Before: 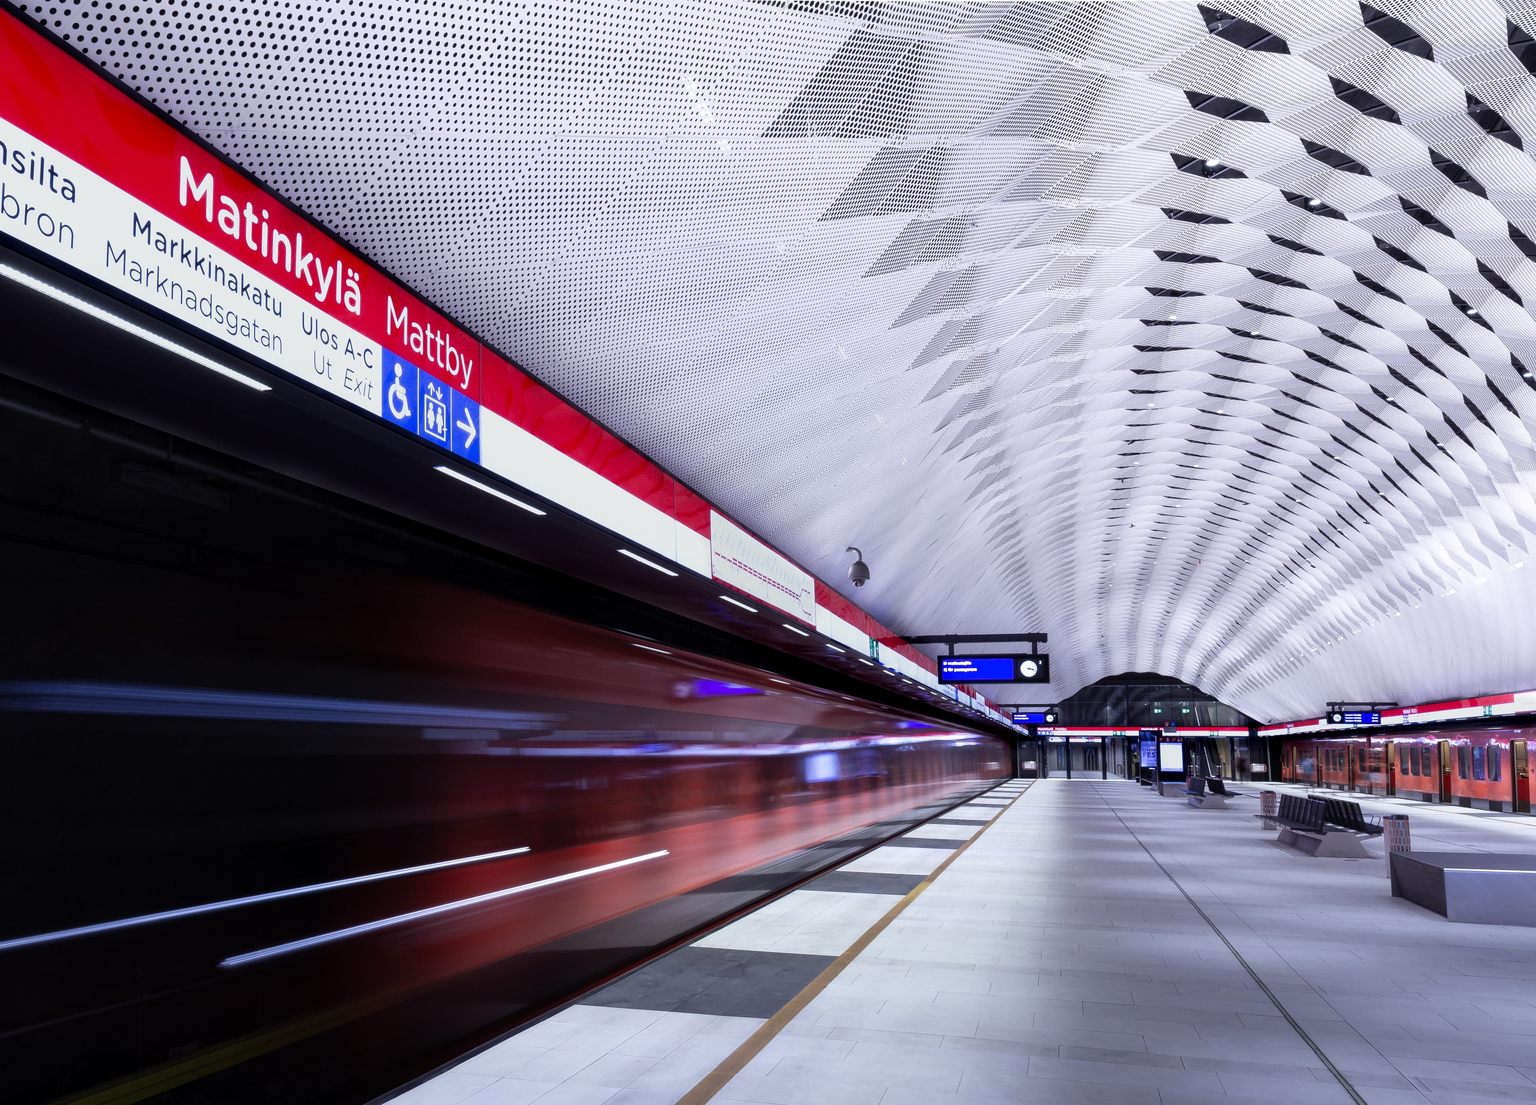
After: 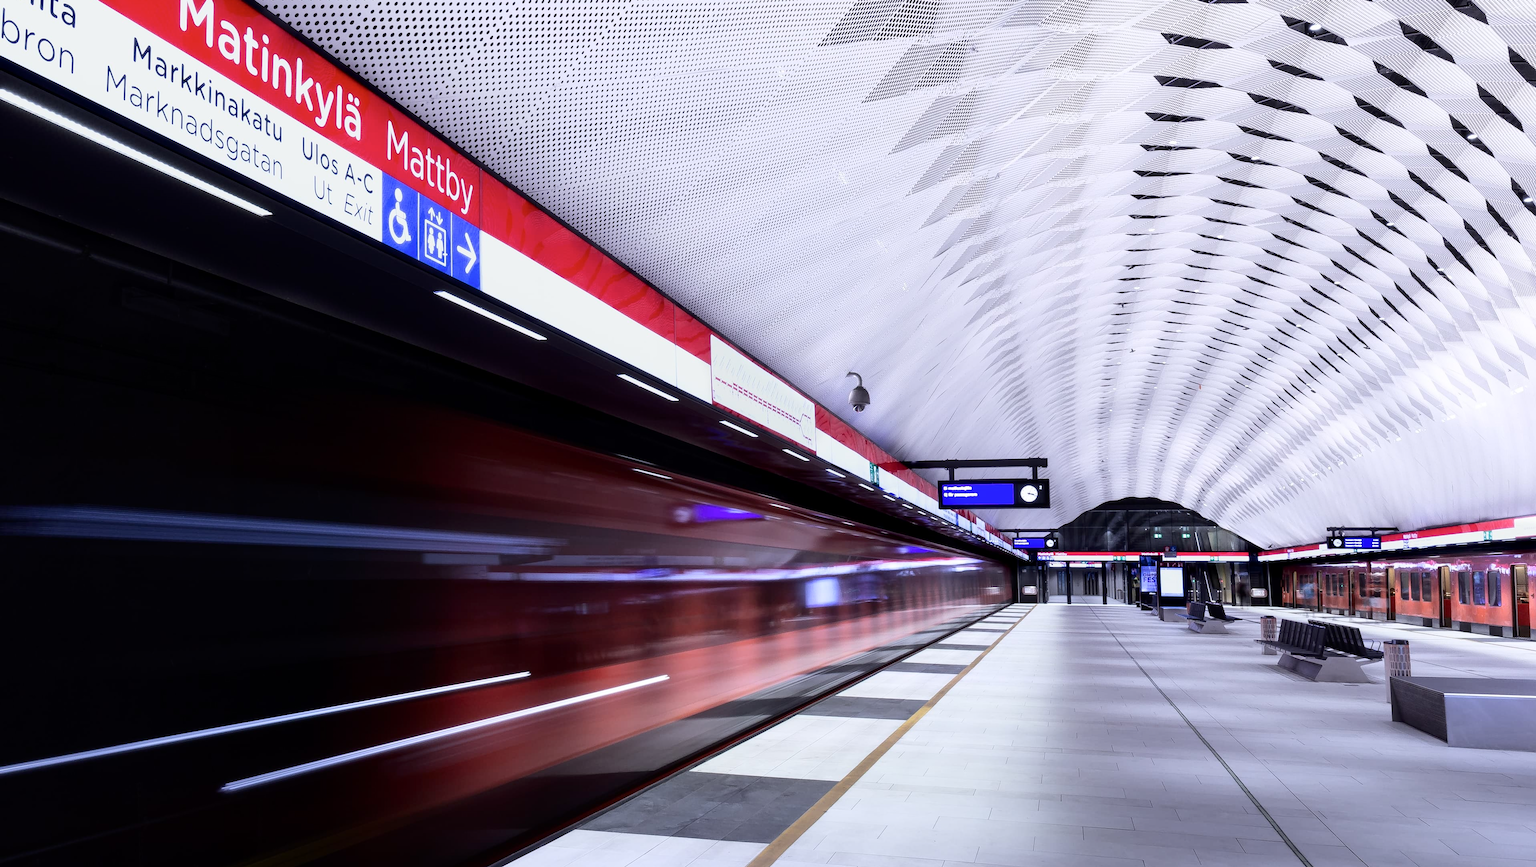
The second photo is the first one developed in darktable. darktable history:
crop and rotate: top 15.93%, bottom 5.556%
tone curve: curves: ch0 [(0, 0) (0.004, 0.001) (0.133, 0.112) (0.325, 0.362) (0.832, 0.893) (1, 1)], color space Lab, independent channels, preserve colors none
